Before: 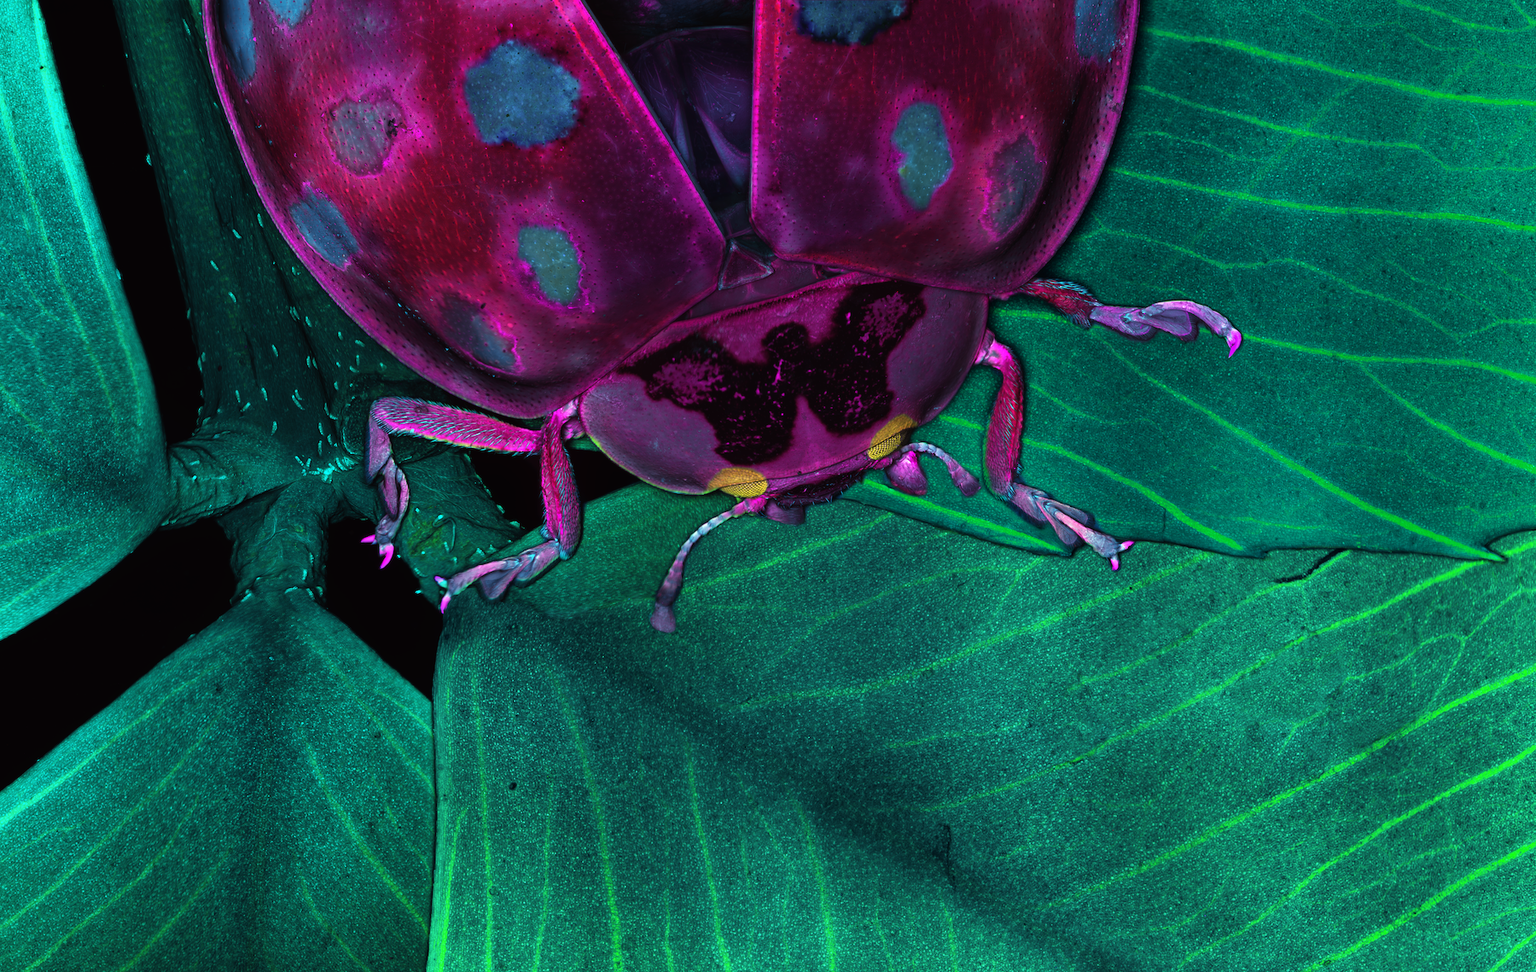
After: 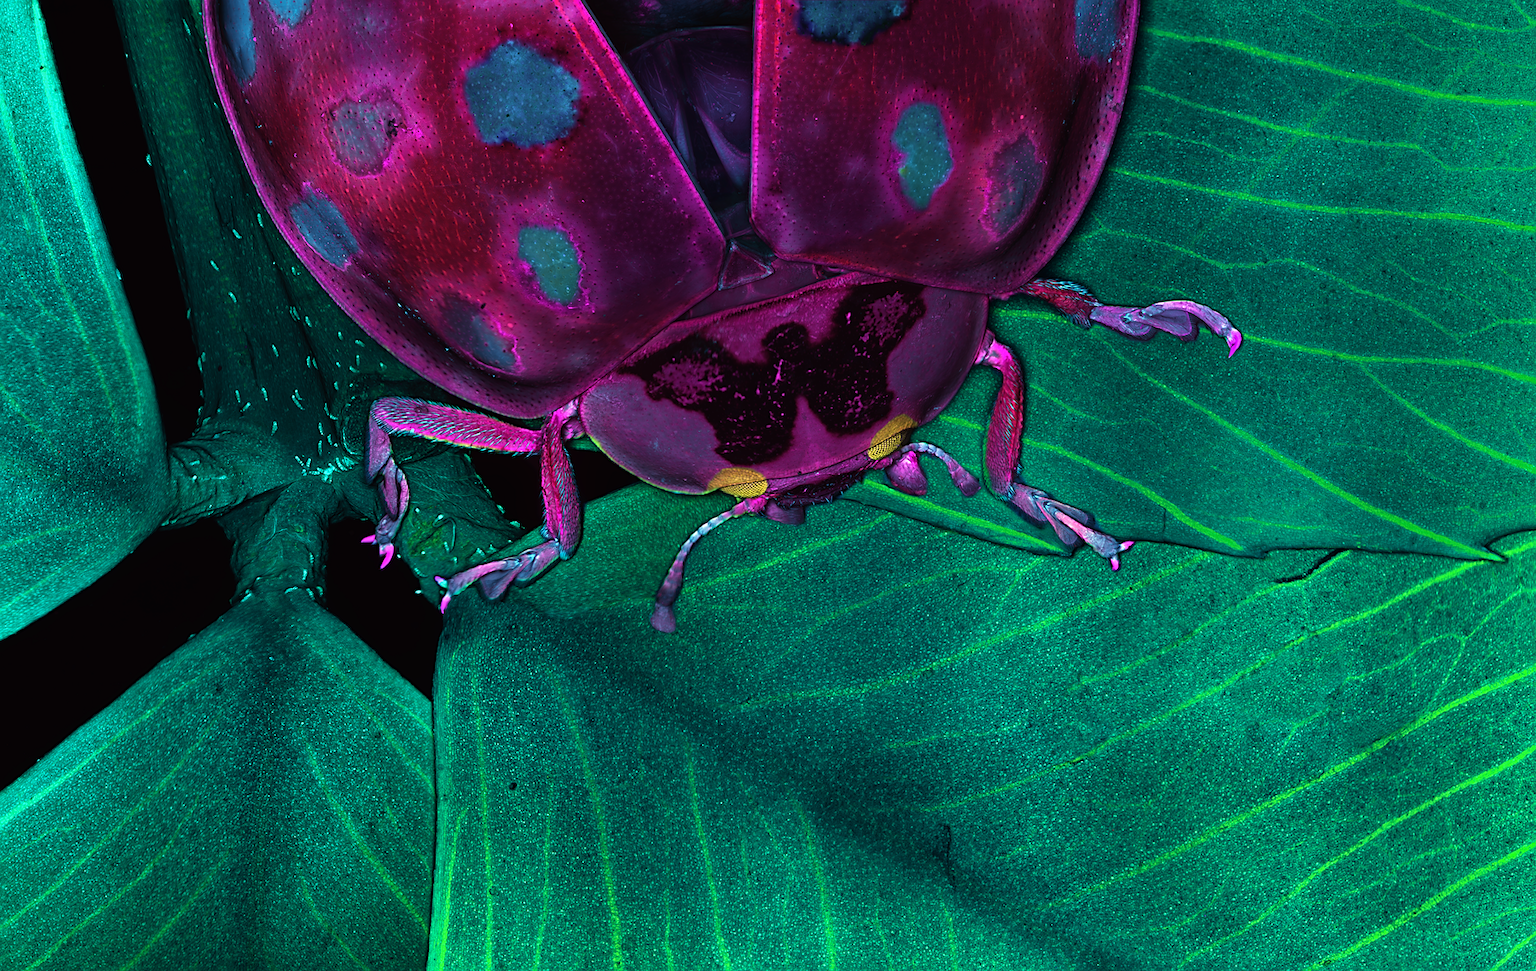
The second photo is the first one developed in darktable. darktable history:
velvia: strength 30.2%
sharpen: radius 1.89, amount 0.411, threshold 1.407
